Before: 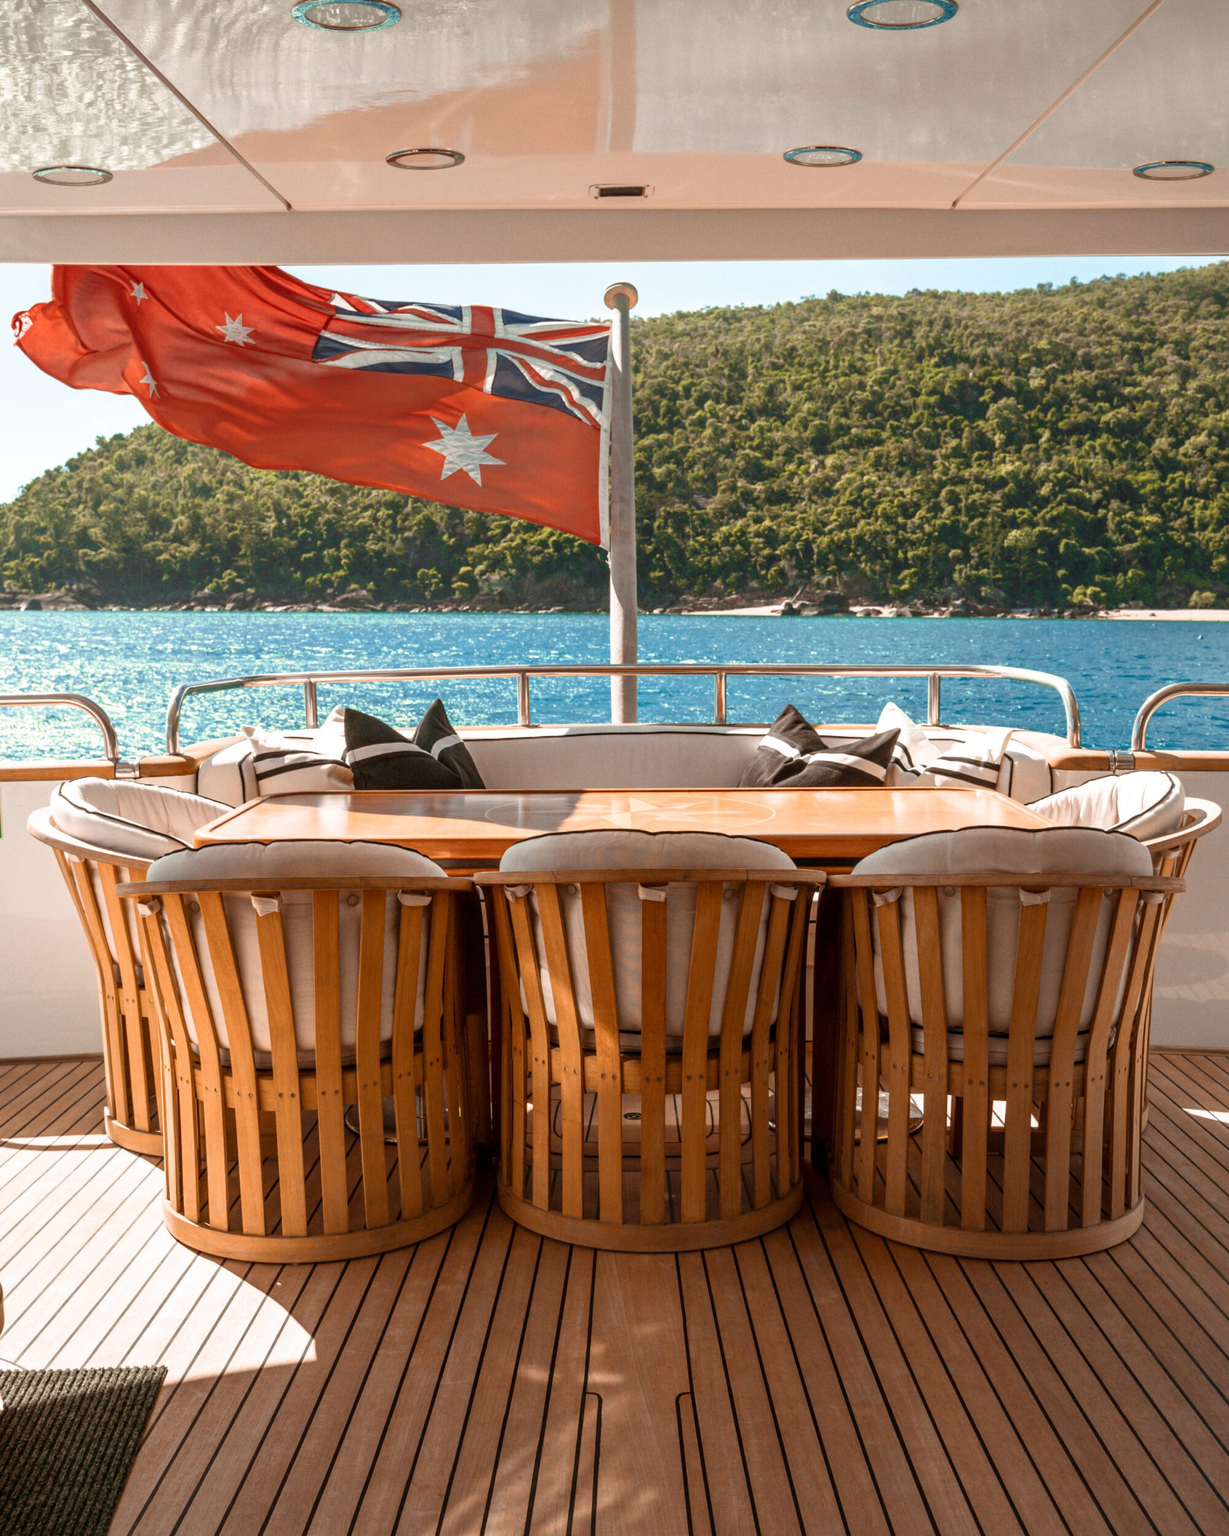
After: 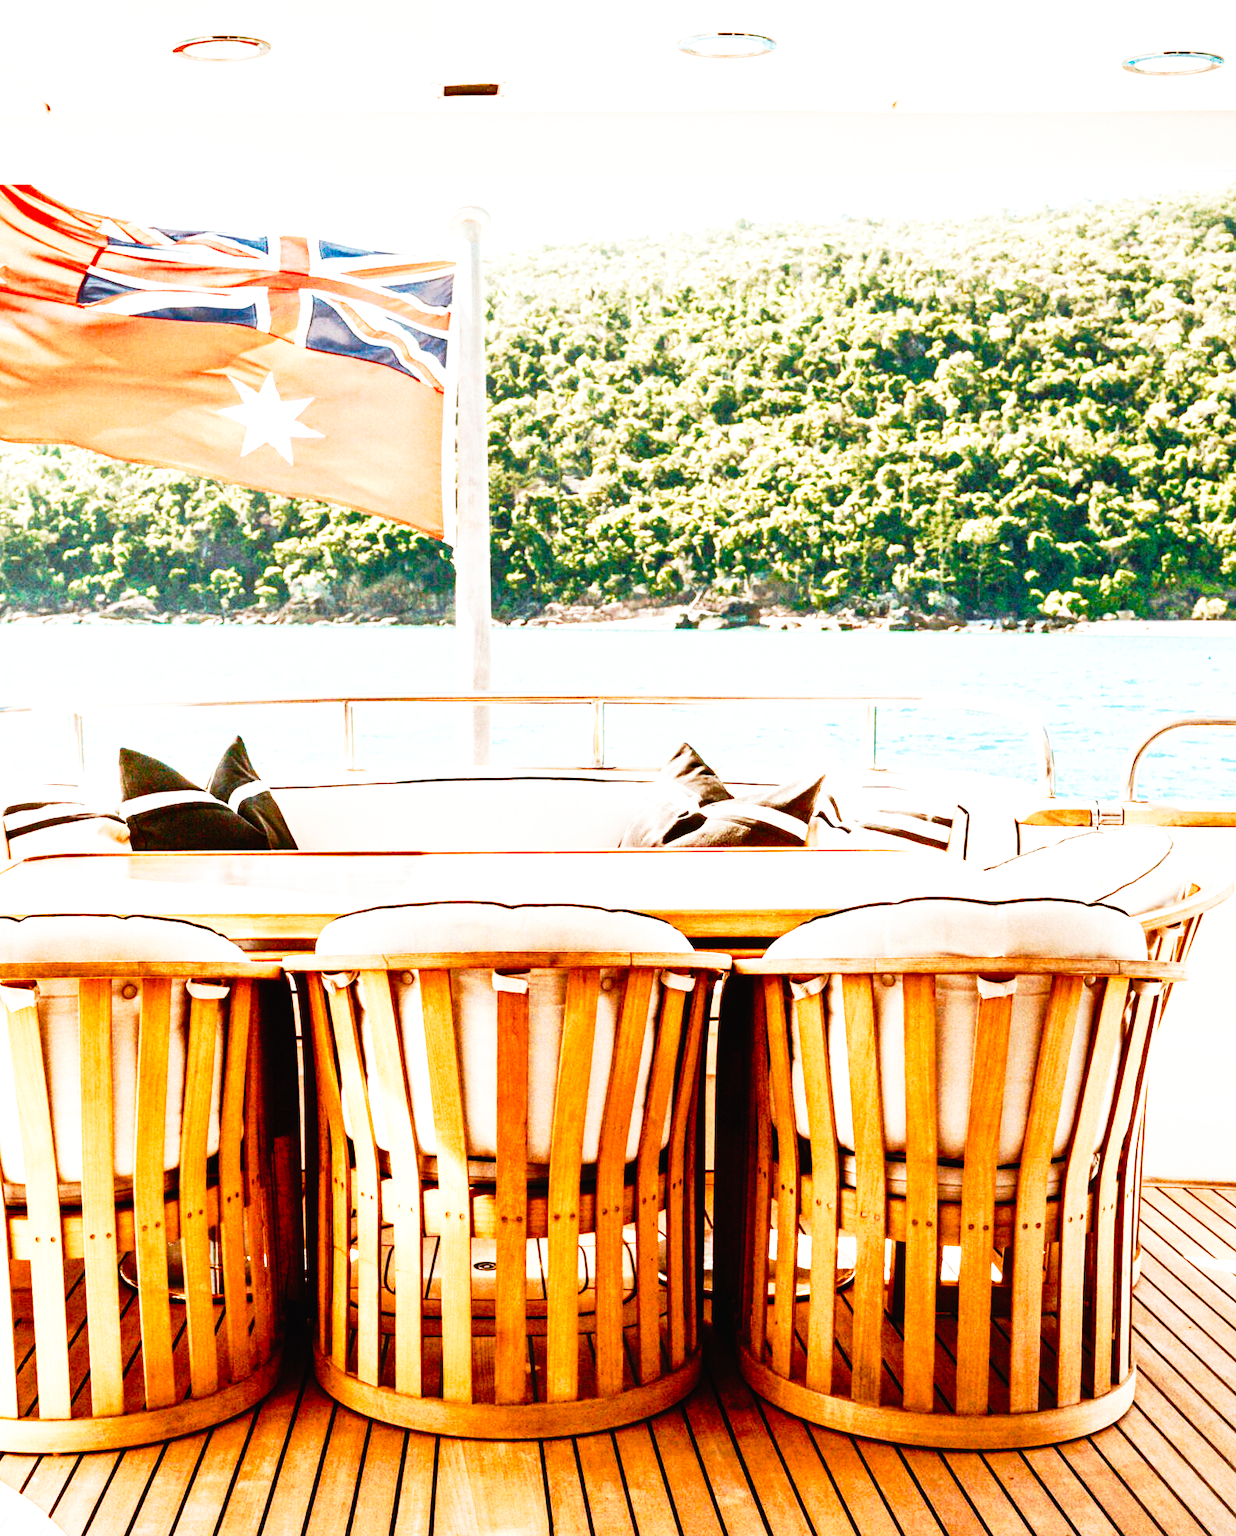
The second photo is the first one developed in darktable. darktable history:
shadows and highlights: radius 127.46, shadows 30.48, highlights -30.65, low approximation 0.01, soften with gaussian
crop and rotate: left 20.498%, top 7.898%, right 0.4%, bottom 13.495%
base curve: curves: ch0 [(0, 0) (0.007, 0.004) (0.027, 0.03) (0.046, 0.07) (0.207, 0.54) (0.442, 0.872) (0.673, 0.972) (1, 1)], preserve colors none
tone curve: curves: ch0 [(0, 0.013) (0.117, 0.081) (0.257, 0.259) (0.408, 0.45) (0.611, 0.64) (0.81, 0.857) (1, 1)]; ch1 [(0, 0) (0.287, 0.198) (0.501, 0.506) (0.56, 0.584) (0.715, 0.741) (0.976, 0.992)]; ch2 [(0, 0) (0.369, 0.362) (0.5, 0.5) (0.537, 0.547) (0.59, 0.603) (0.681, 0.754) (1, 1)], preserve colors none
tone equalizer: -8 EV -0.746 EV, -7 EV -0.709 EV, -6 EV -0.564 EV, -5 EV -0.373 EV, -3 EV 0.389 EV, -2 EV 0.6 EV, -1 EV 0.688 EV, +0 EV 0.731 EV, edges refinement/feathering 500, mask exposure compensation -1.57 EV, preserve details no
color balance rgb: perceptual saturation grading › global saturation 20%, perceptual saturation grading › highlights -49.807%, perceptual saturation grading › shadows 25.416%, global vibrance 20%
exposure: black level correction 0, exposure 1.103 EV, compensate highlight preservation false
color correction: highlights a* -0.287, highlights b* -0.076
